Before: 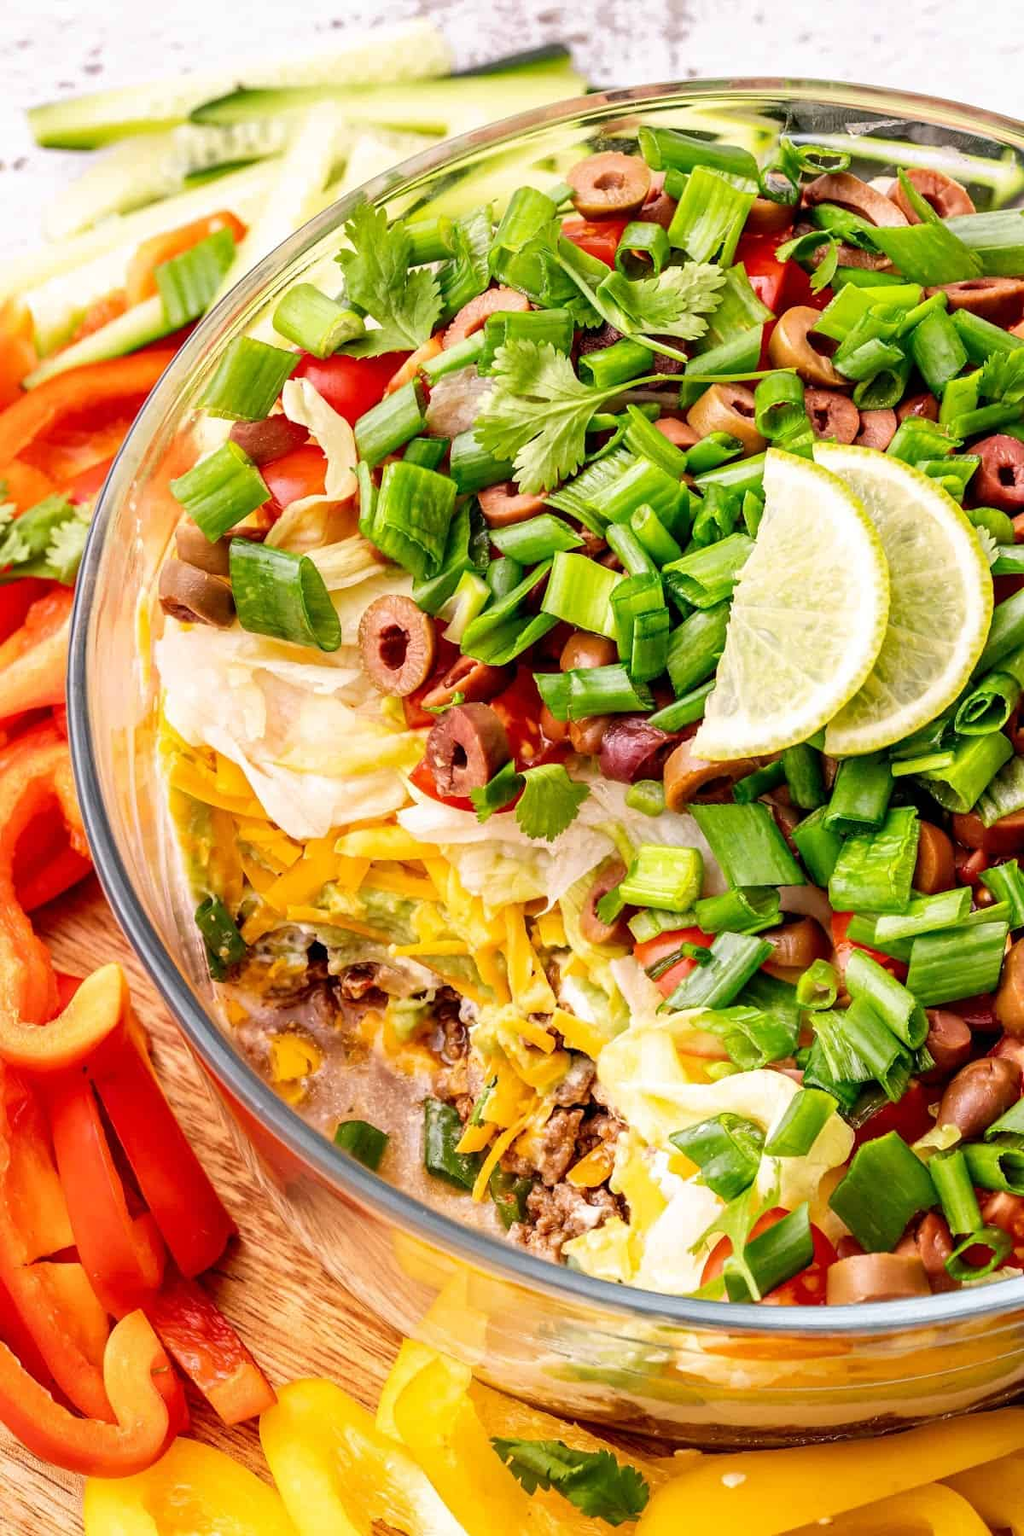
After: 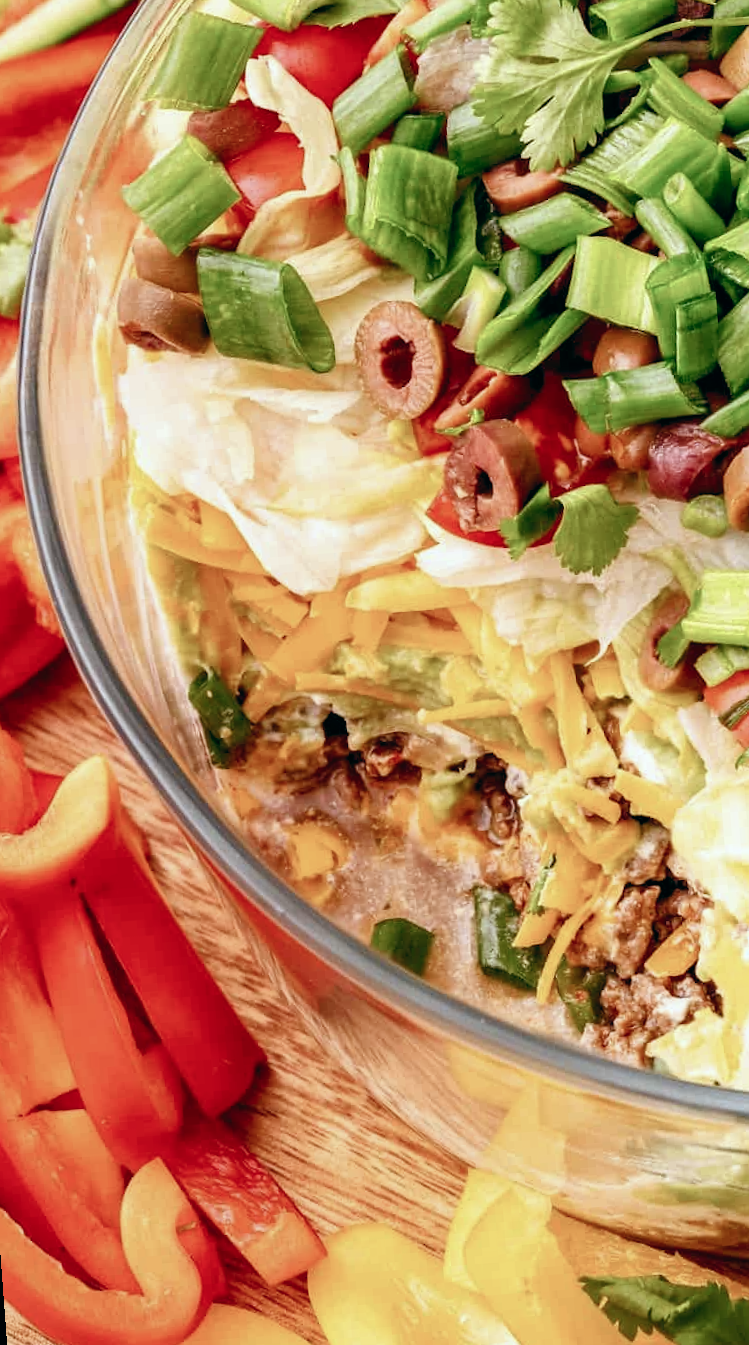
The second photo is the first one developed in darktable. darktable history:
crop: left 8.966%, top 23.852%, right 34.699%, bottom 4.703%
color balance: lift [1, 0.994, 1.002, 1.006], gamma [0.957, 1.081, 1.016, 0.919], gain [0.97, 0.972, 1.01, 1.028], input saturation 91.06%, output saturation 79.8%
rotate and perspective: rotation -4.25°, automatic cropping off
color balance rgb: perceptual saturation grading › global saturation 20%, perceptual saturation grading › highlights -25%, perceptual saturation grading › shadows 25%
